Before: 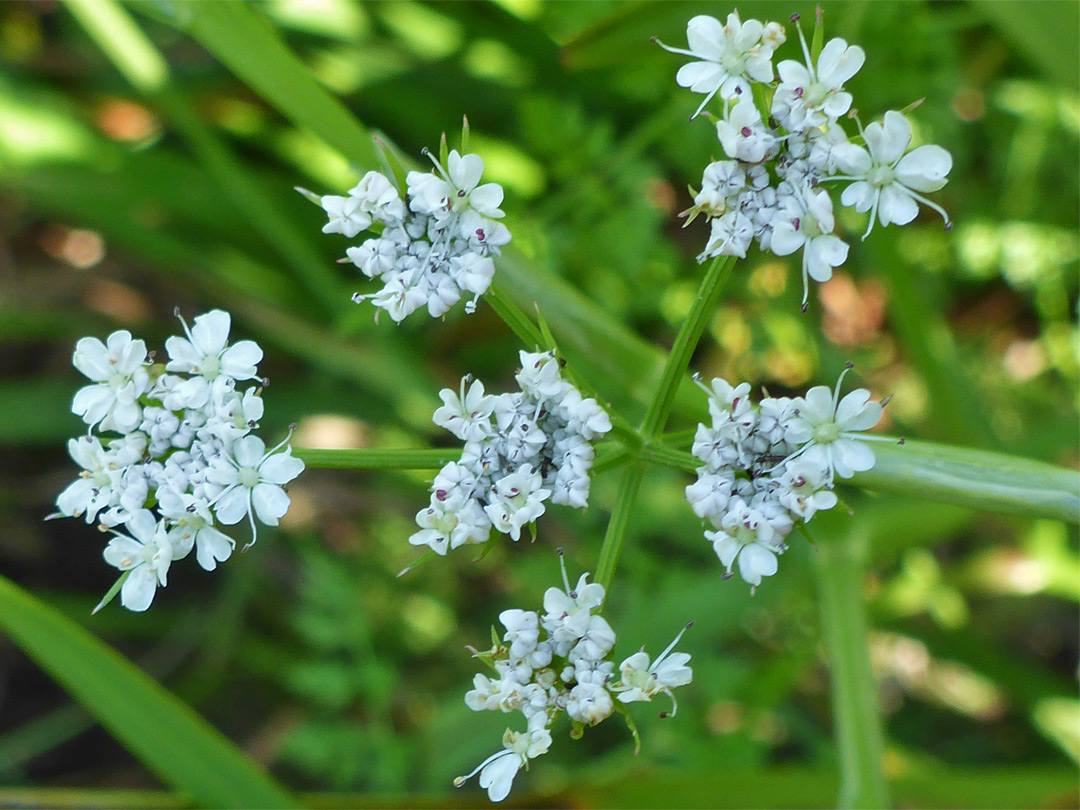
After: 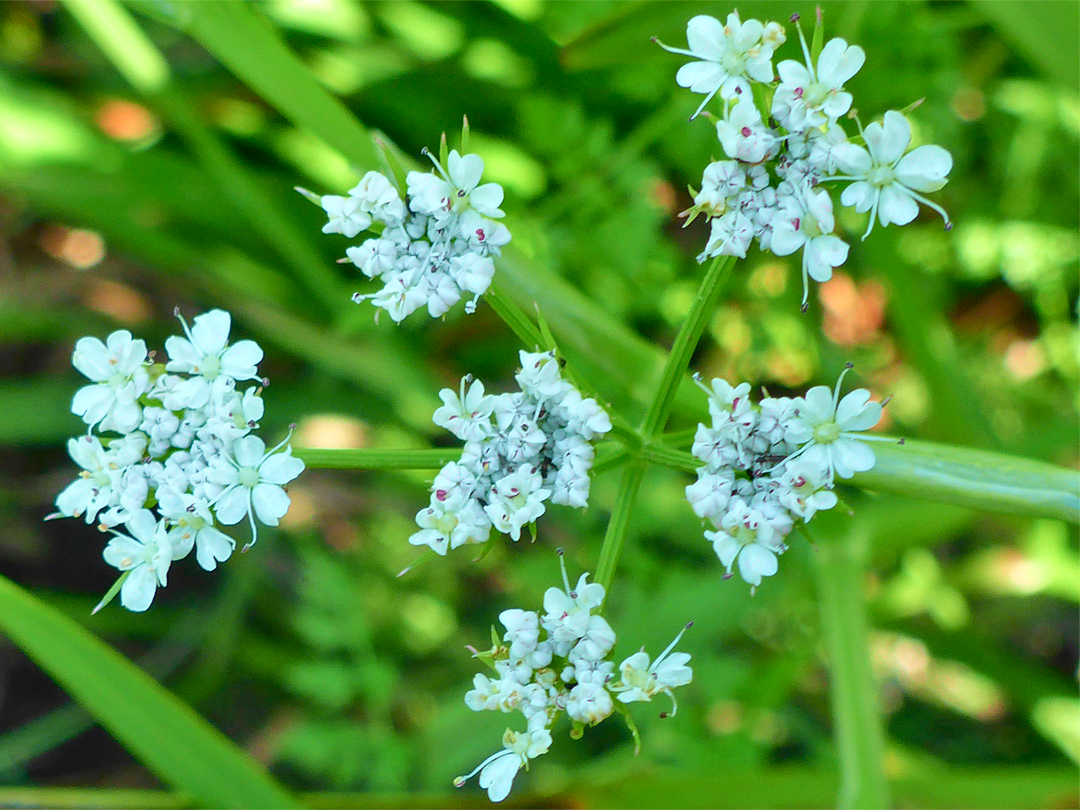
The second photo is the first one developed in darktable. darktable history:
tone curve: curves: ch0 [(0, 0) (0.051, 0.047) (0.102, 0.099) (0.228, 0.275) (0.432, 0.535) (0.695, 0.778) (0.908, 0.946) (1, 1)]; ch1 [(0, 0) (0.339, 0.298) (0.402, 0.363) (0.453, 0.413) (0.485, 0.469) (0.494, 0.493) (0.504, 0.501) (0.525, 0.534) (0.563, 0.595) (0.597, 0.638) (1, 1)]; ch2 [(0, 0) (0.48, 0.48) (0.504, 0.5) (0.539, 0.554) (0.59, 0.63) (0.642, 0.684) (0.824, 0.815) (1, 1)], color space Lab, independent channels, preserve colors none
shadows and highlights: soften with gaussian
